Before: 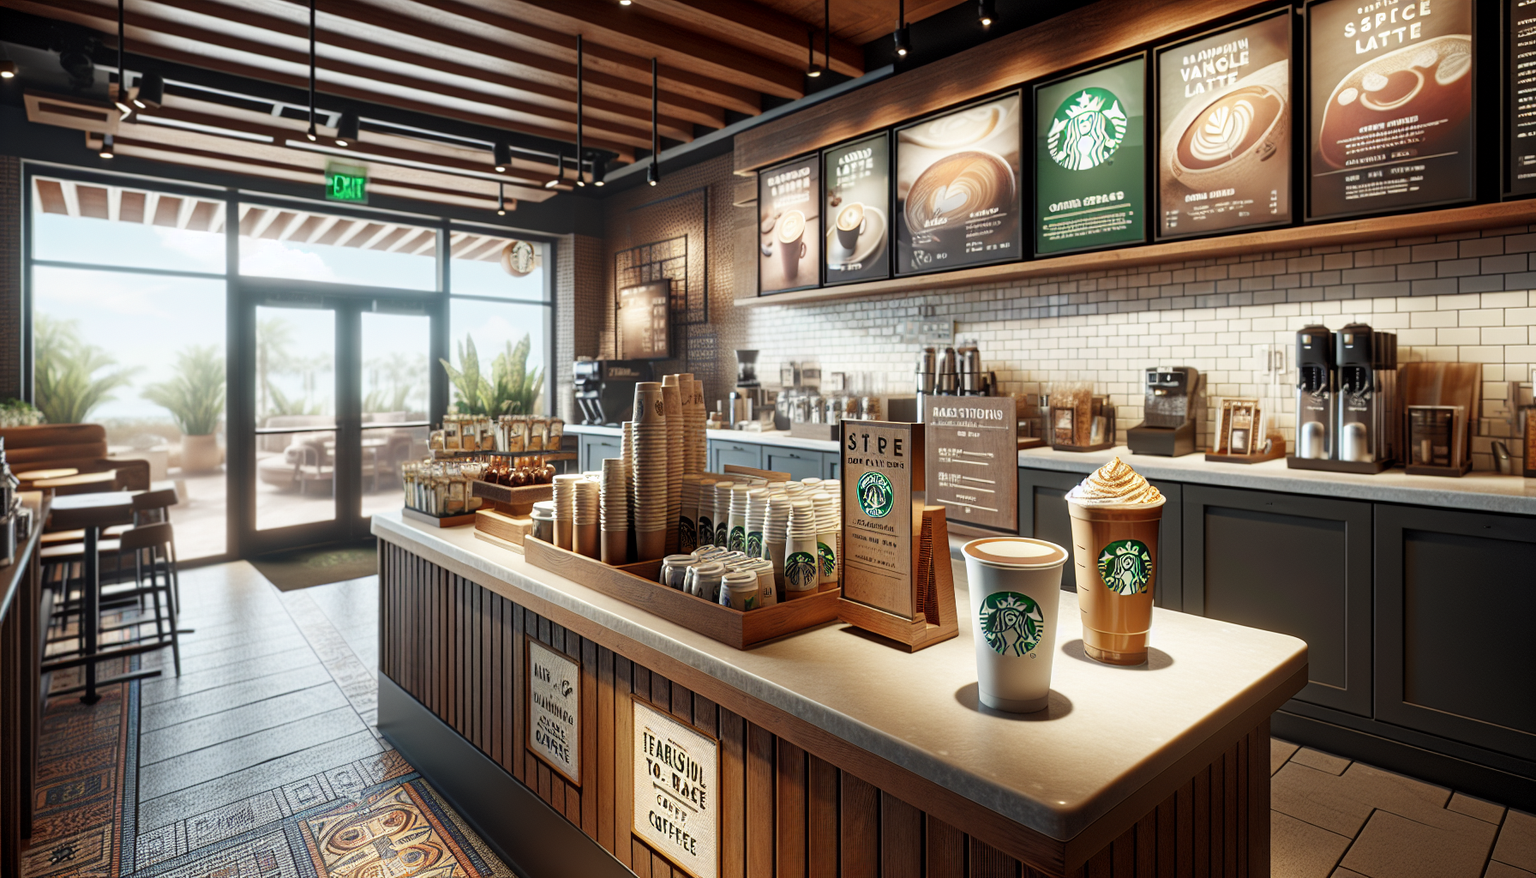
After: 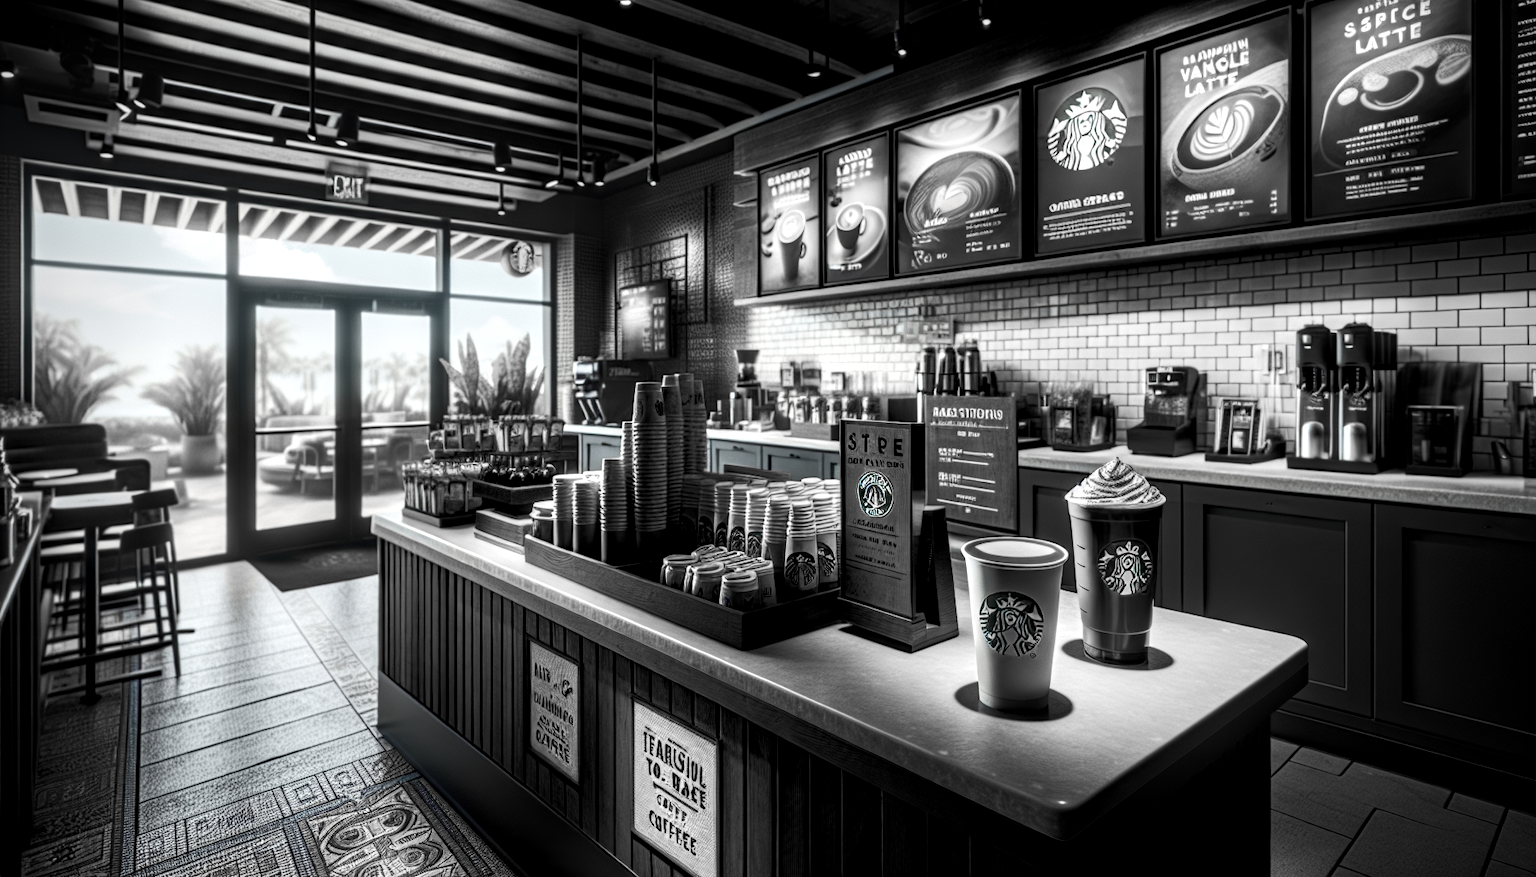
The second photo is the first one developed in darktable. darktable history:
local contrast: highlights 25%, detail 150%
color balance rgb: perceptual saturation grading › highlights -31.88%, perceptual saturation grading › mid-tones 5.8%, perceptual saturation grading › shadows 18.12%, perceptual brilliance grading › highlights 3.62%, perceptual brilliance grading › mid-tones -18.12%, perceptual brilliance grading › shadows -41.3%
color equalizer: saturation › red 0.231, saturation › orange 0.289, saturation › yellow 0.301, saturation › green 0.555, saturation › cyan 0.879, saturation › blue 0.867, saturation › lavender 0.763, saturation › magenta 0.254, brightness › red 0.578, brightness › orange 0.52, brightness › yellow 0.636, brightness › cyan 1.02, brightness › blue 1.02, brightness › magenta 0.694
color equalizer "1": saturation › red 0.231, saturation › orange 0.289, saturation › yellow 0.301, saturation › green 0.555, saturation › cyan 0.879, saturation › blue 0.867, saturation › lavender 0.763, saturation › magenta 0.254
vignetting: on, module defaults
